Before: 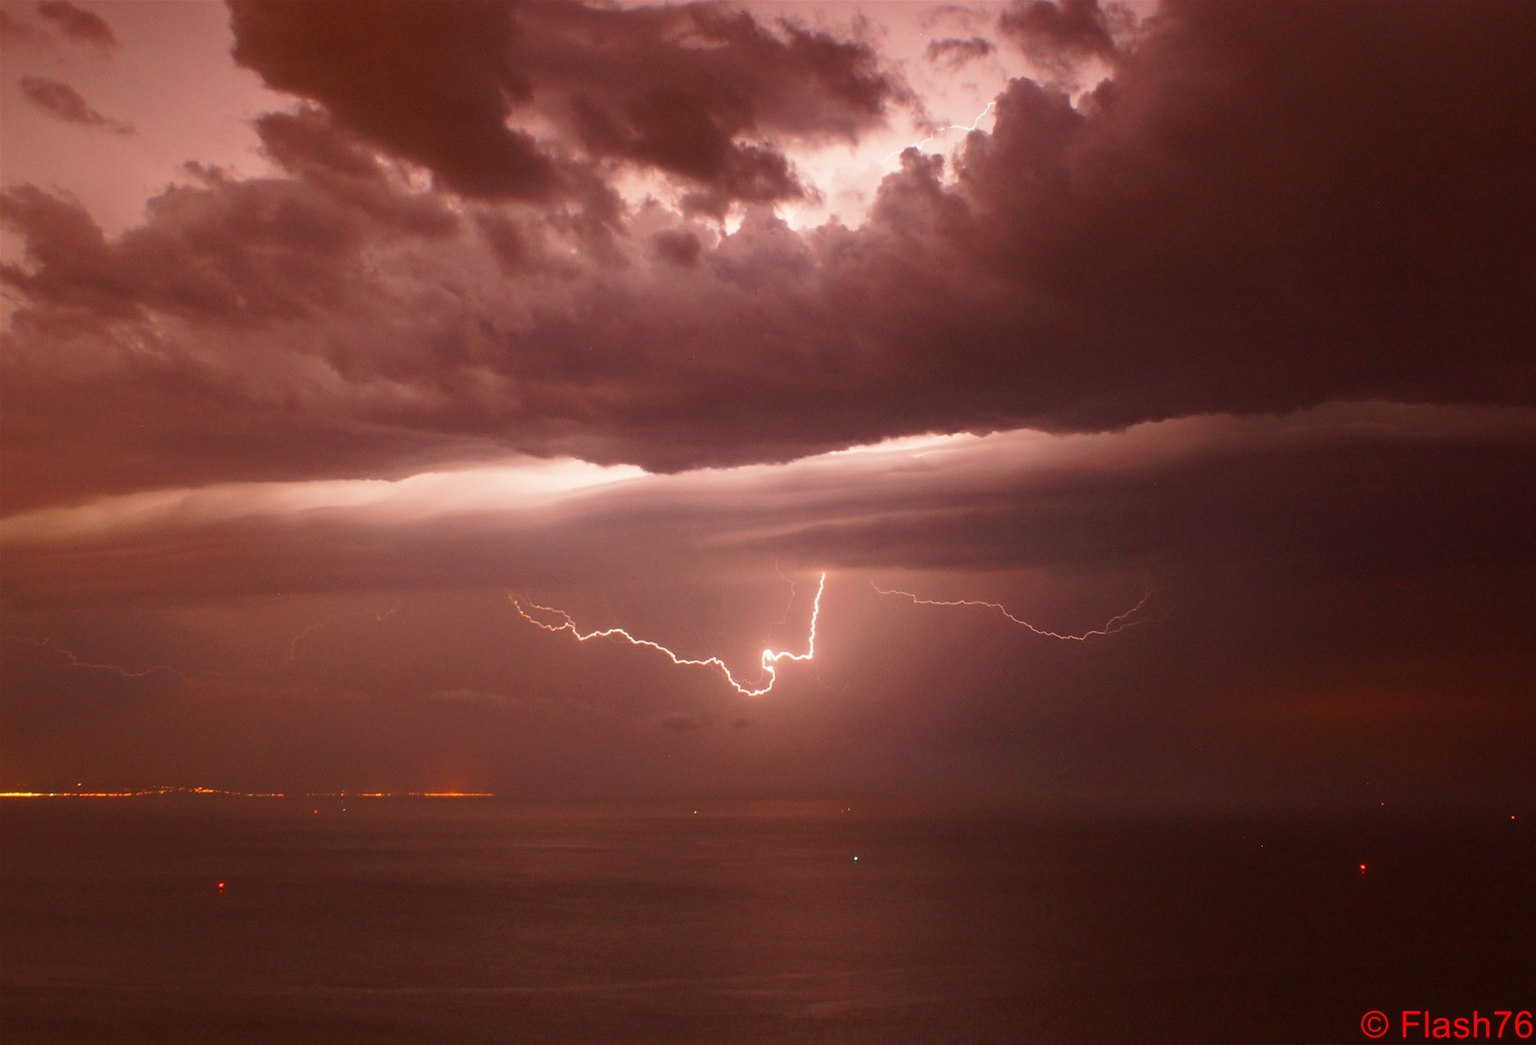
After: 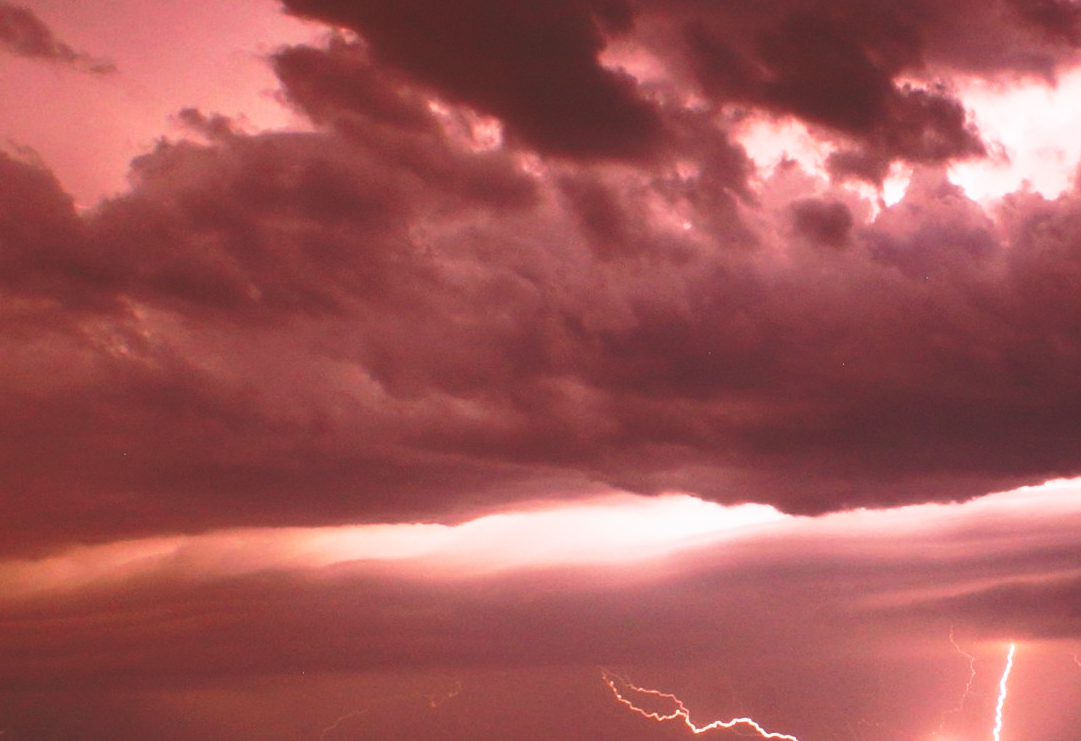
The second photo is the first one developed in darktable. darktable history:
crop and rotate: left 3.032%, top 7.446%, right 42.914%, bottom 38.08%
color calibration: gray › normalize channels true, illuminant as shot in camera, x 0.358, y 0.373, temperature 4628.91 K, gamut compression 0.004
tone curve: curves: ch0 [(0, 0) (0.003, 0.142) (0.011, 0.142) (0.025, 0.147) (0.044, 0.147) (0.069, 0.152) (0.1, 0.16) (0.136, 0.172) (0.177, 0.193) (0.224, 0.221) (0.277, 0.264) (0.335, 0.322) (0.399, 0.399) (0.468, 0.49) (0.543, 0.593) (0.623, 0.723) (0.709, 0.841) (0.801, 0.925) (0.898, 0.976) (1, 1)], preserve colors none
